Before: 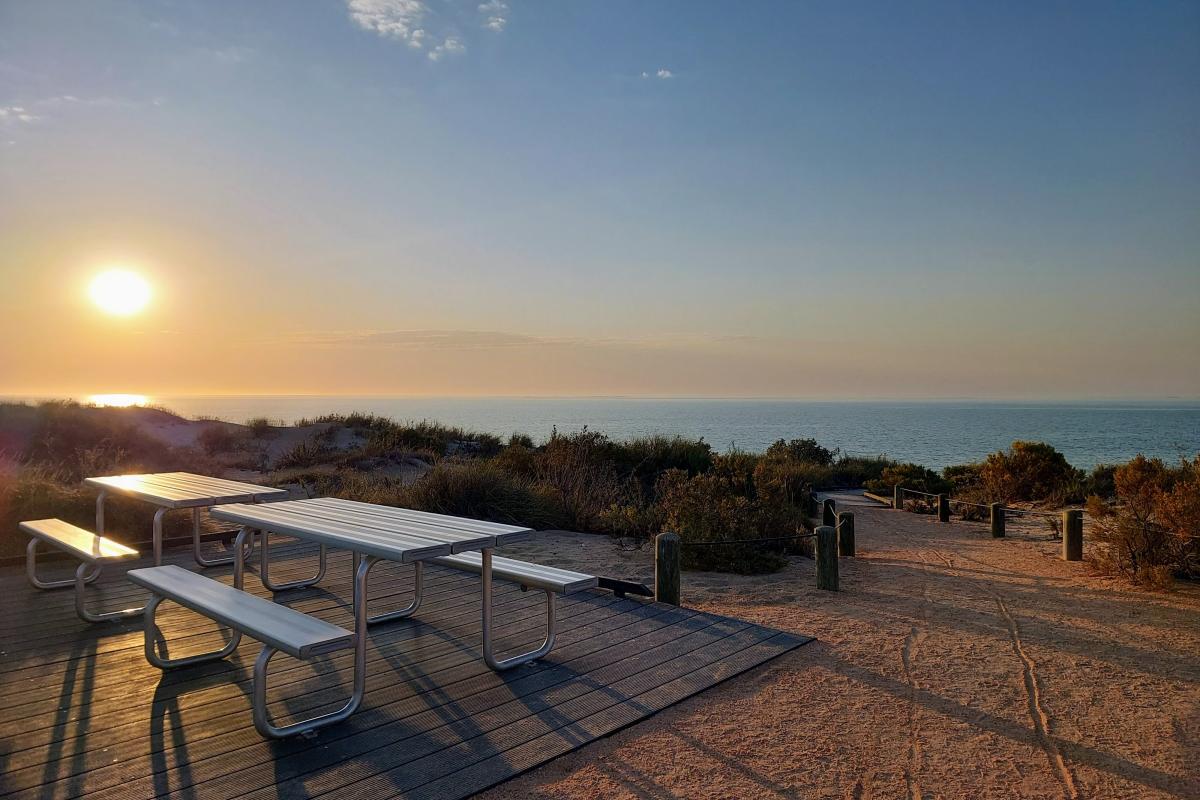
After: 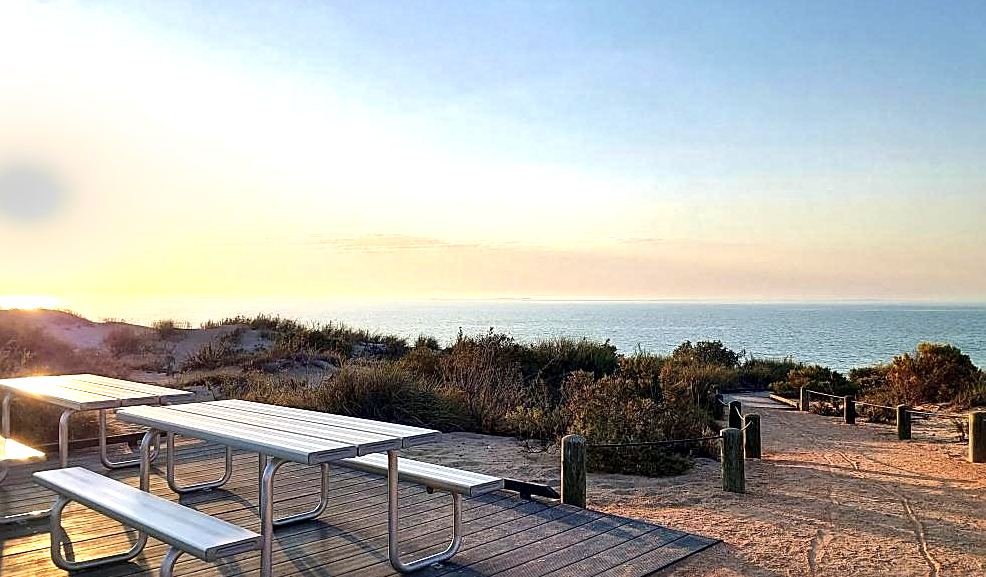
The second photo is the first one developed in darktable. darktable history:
exposure: black level correction 0, exposure 1.1 EV, compensate exposure bias true, compensate highlight preservation false
sharpen: on, module defaults
crop: left 7.841%, top 12.309%, right 9.966%, bottom 15.461%
local contrast: mode bilateral grid, contrast 20, coarseness 50, detail 141%, midtone range 0.2
shadows and highlights: radius 44.93, white point adjustment 6.79, compress 79.78%, soften with gaussian
